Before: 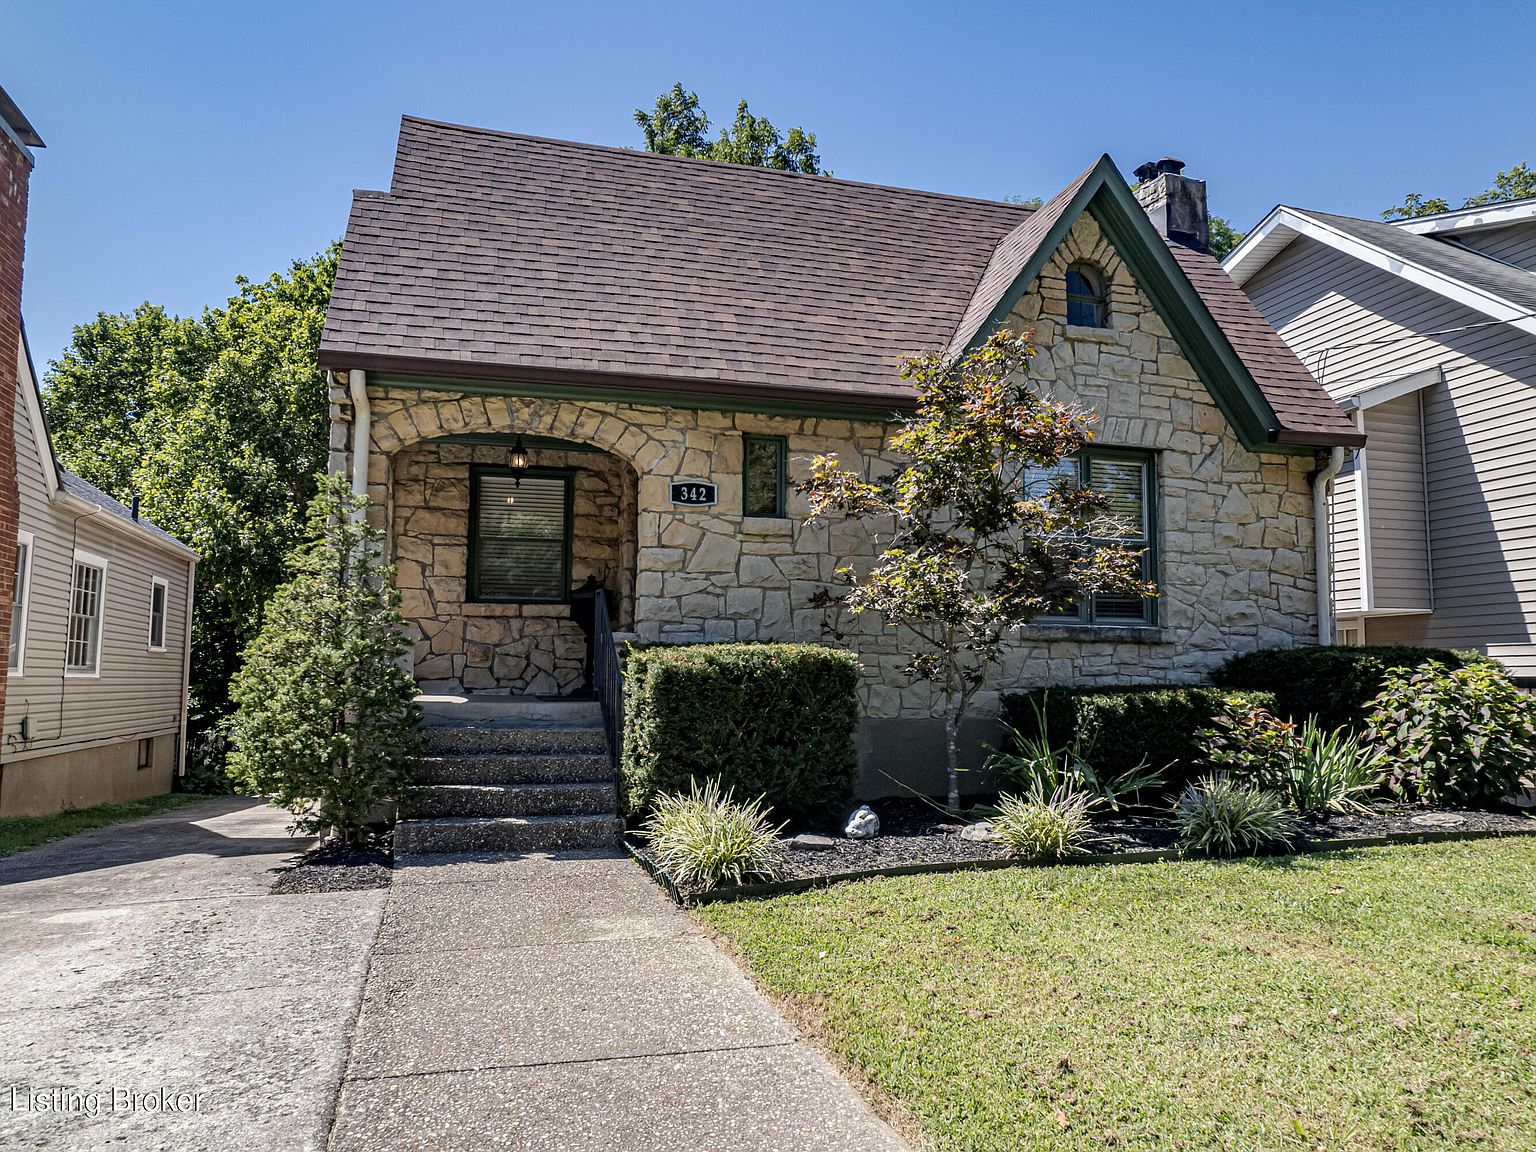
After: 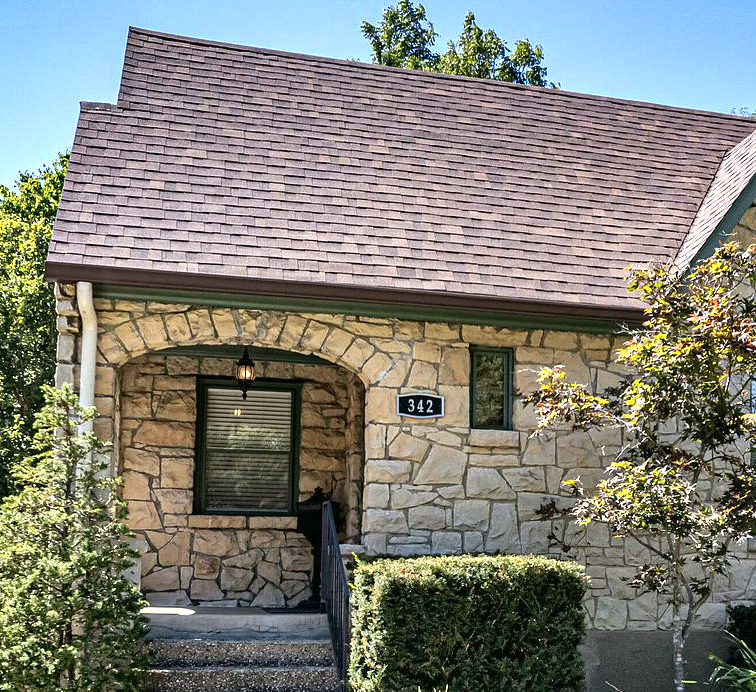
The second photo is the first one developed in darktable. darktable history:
exposure: black level correction 0, exposure 0.95 EV, compensate exposure bias true, compensate highlight preservation false
color balance: mode lift, gamma, gain (sRGB), lift [1, 0.99, 1.01, 0.992], gamma [1, 1.037, 0.974, 0.963]
shadows and highlights: low approximation 0.01, soften with gaussian
crop: left 17.835%, top 7.675%, right 32.881%, bottom 32.213%
